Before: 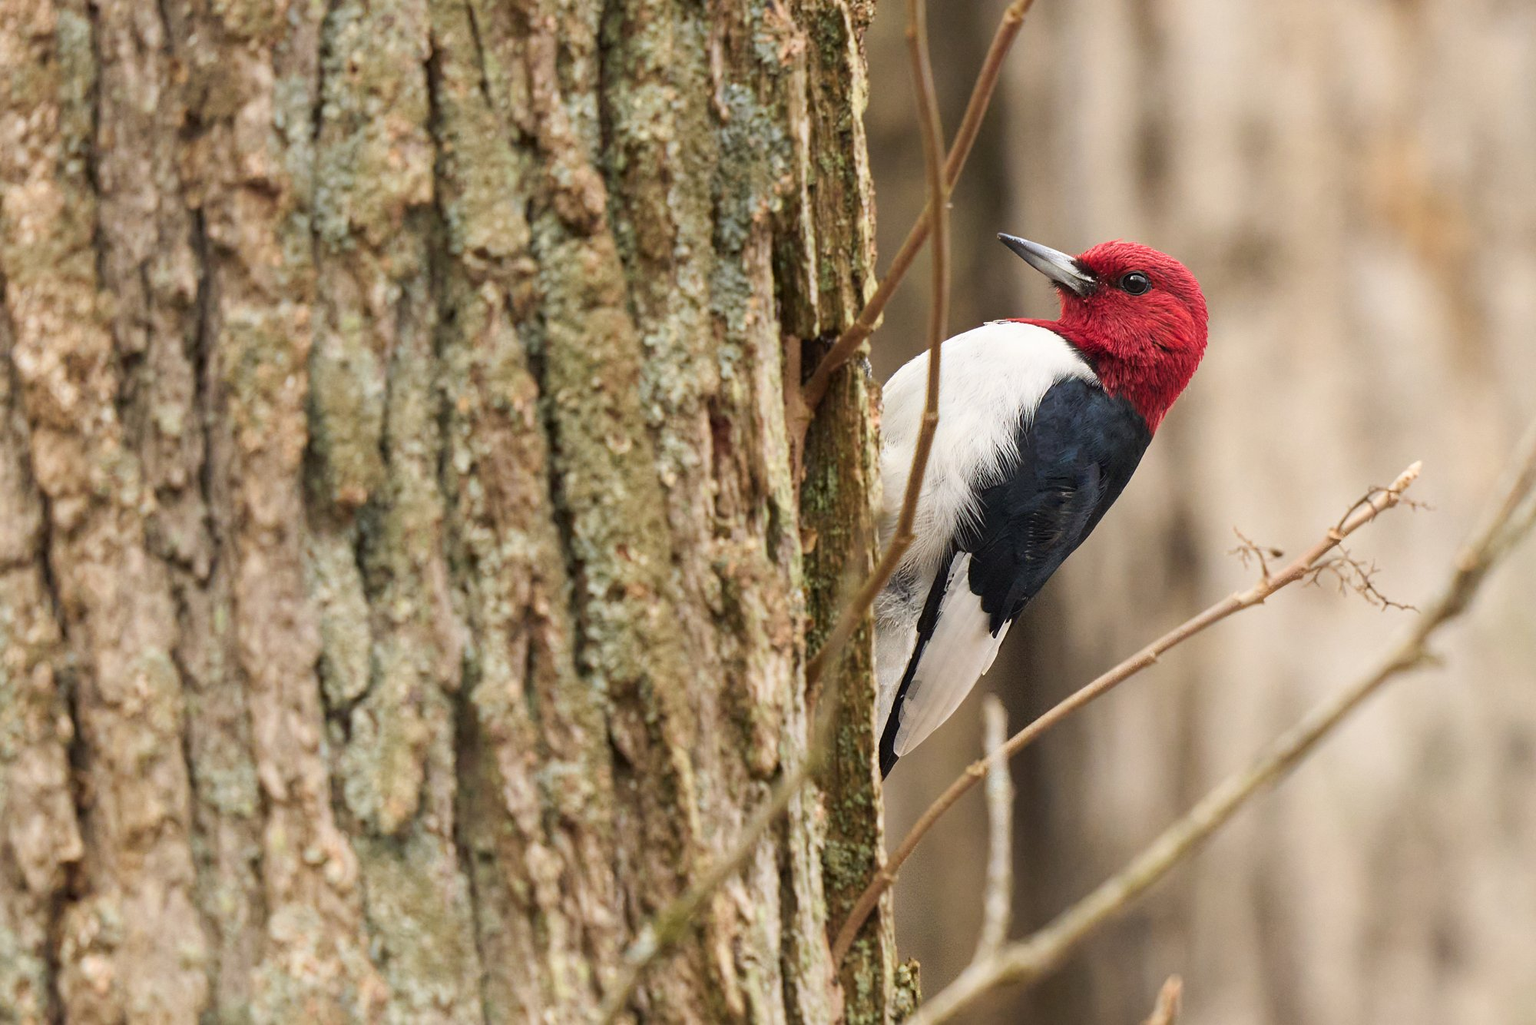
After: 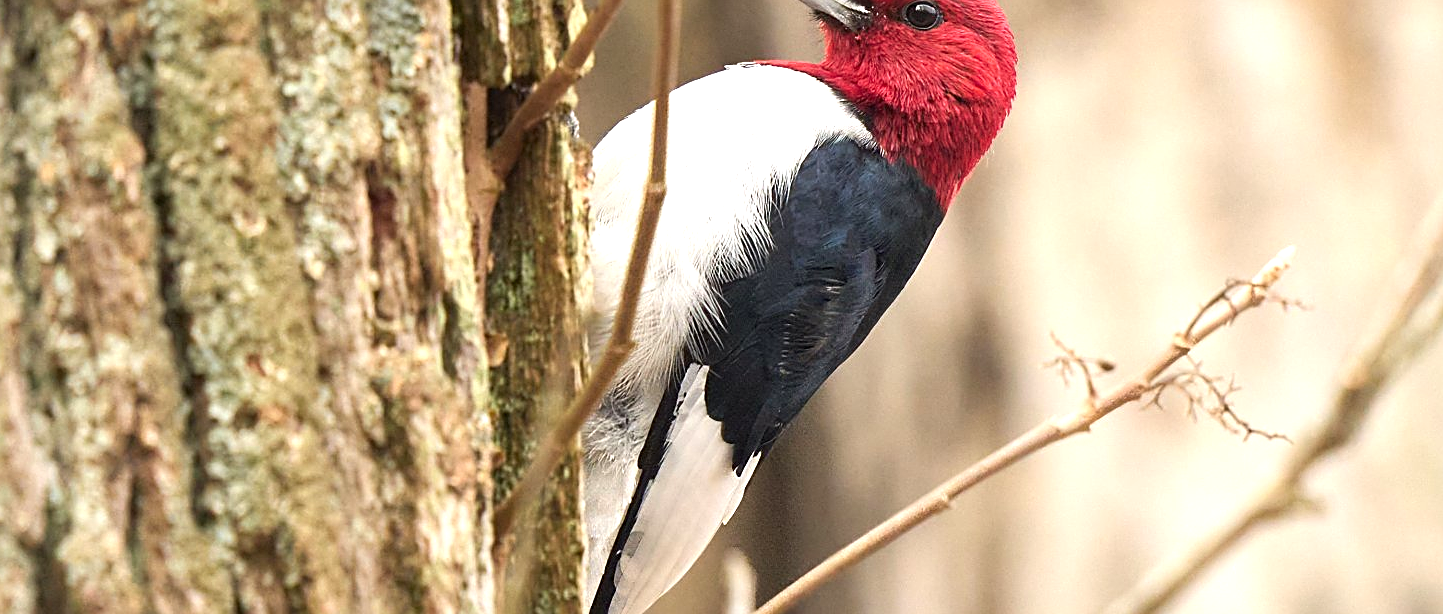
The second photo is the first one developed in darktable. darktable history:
exposure: black level correction 0, exposure 0.692 EV, compensate highlight preservation false
crop and rotate: left 27.809%, top 26.569%, bottom 27.349%
sharpen: amount 0.493
